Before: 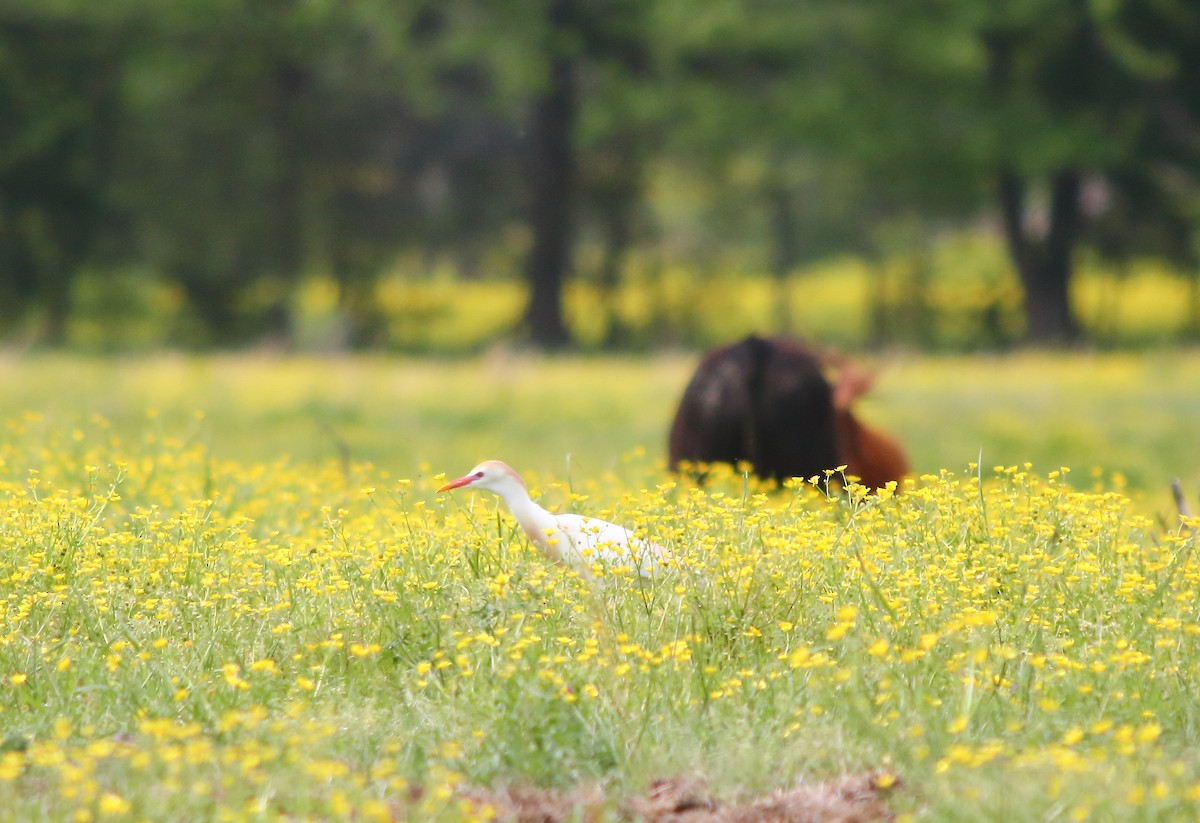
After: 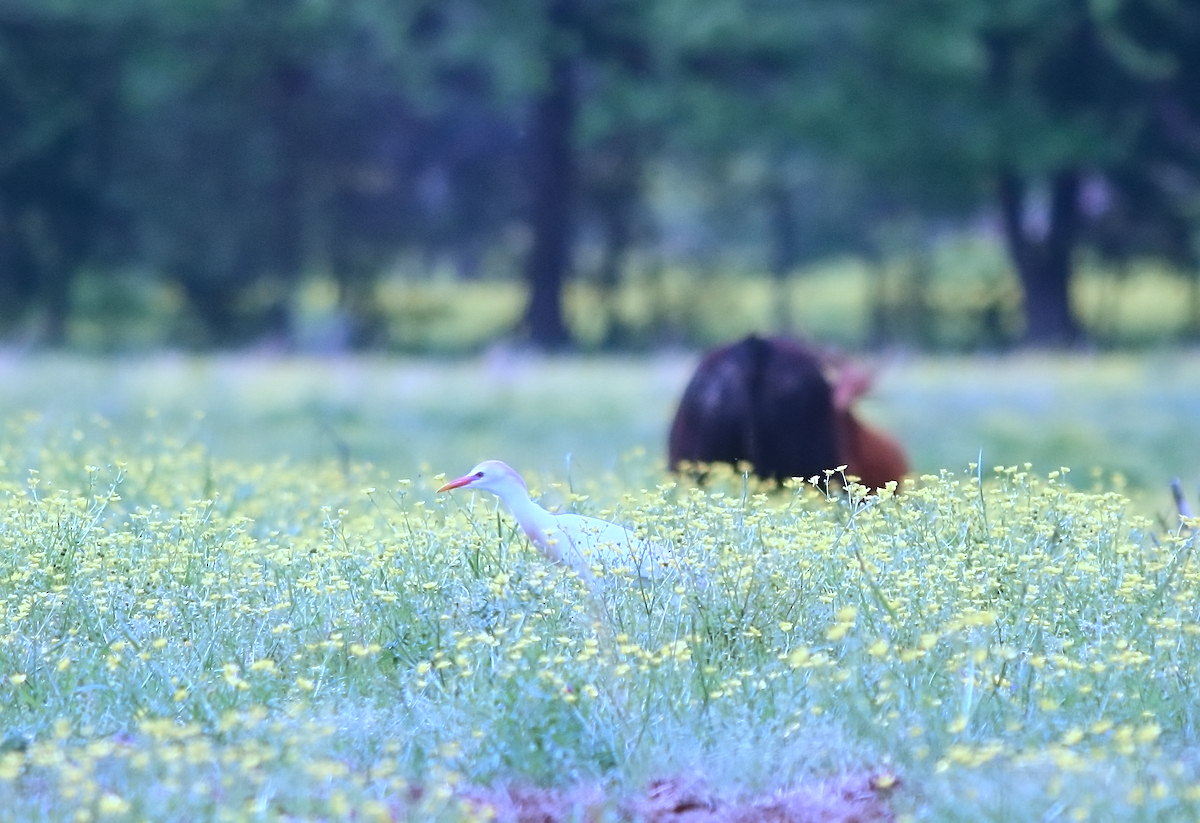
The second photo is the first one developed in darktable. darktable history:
contrast equalizer: y [[0.5 ×6], [0.5 ×6], [0.5 ×6], [0 ×6], [0, 0.039, 0.251, 0.29, 0.293, 0.292]]
sharpen: on, module defaults
color calibration: output R [1.063, -0.012, -0.003, 0], output B [-0.079, 0.047, 1, 0], illuminant custom, x 0.46, y 0.43, temperature 2642.66 K
